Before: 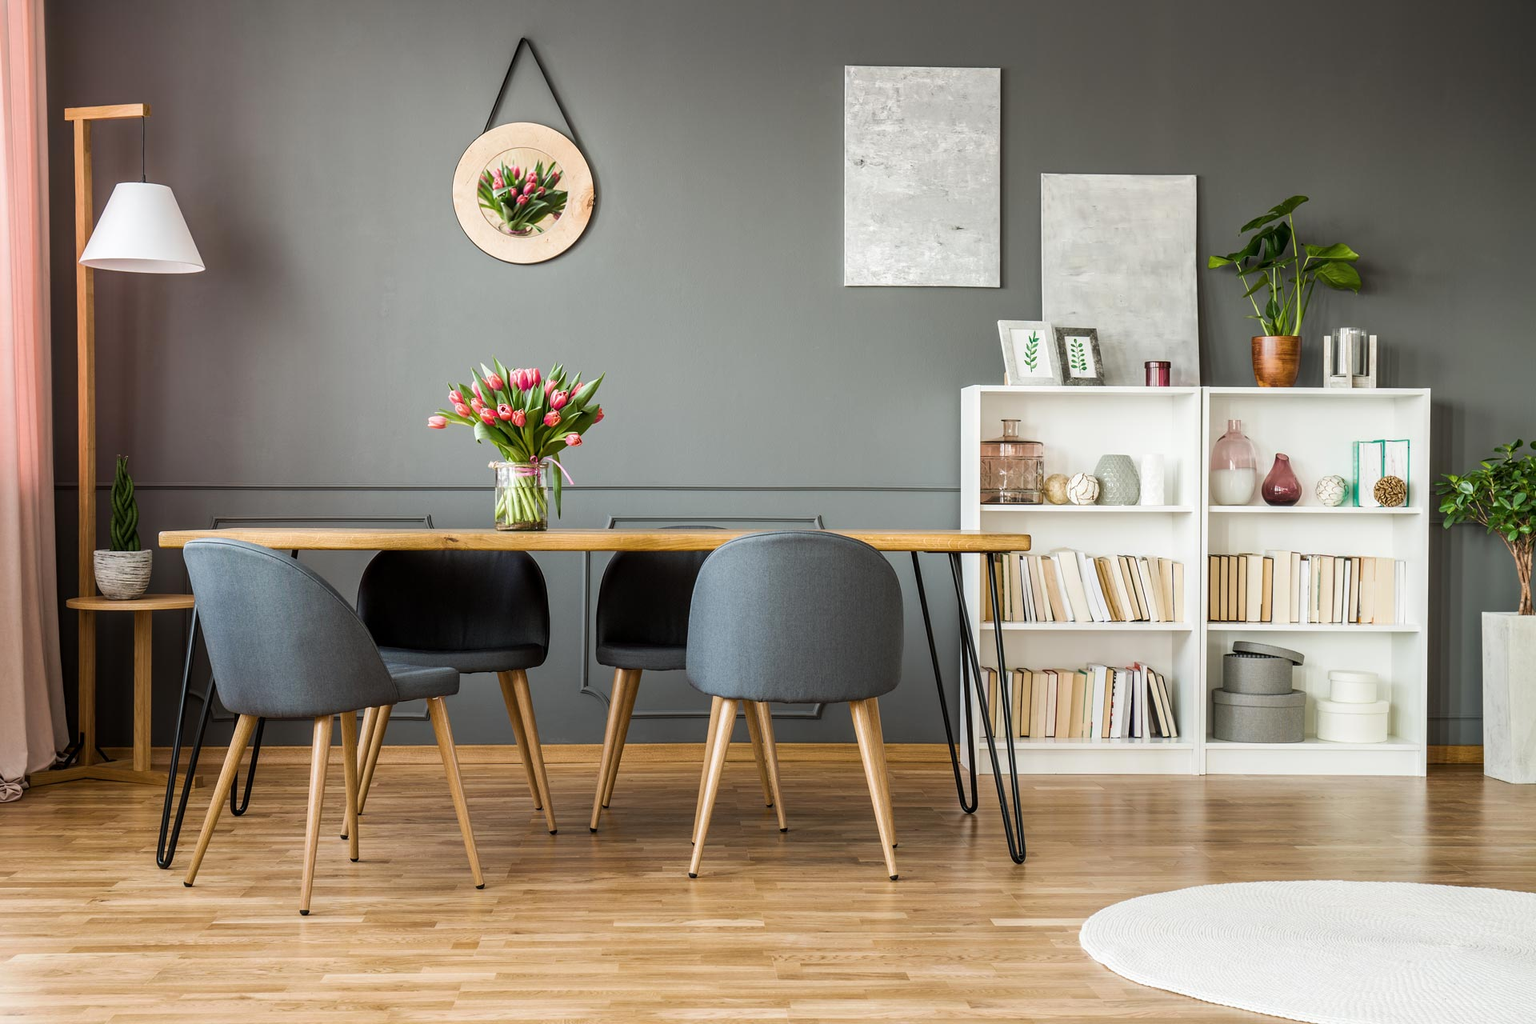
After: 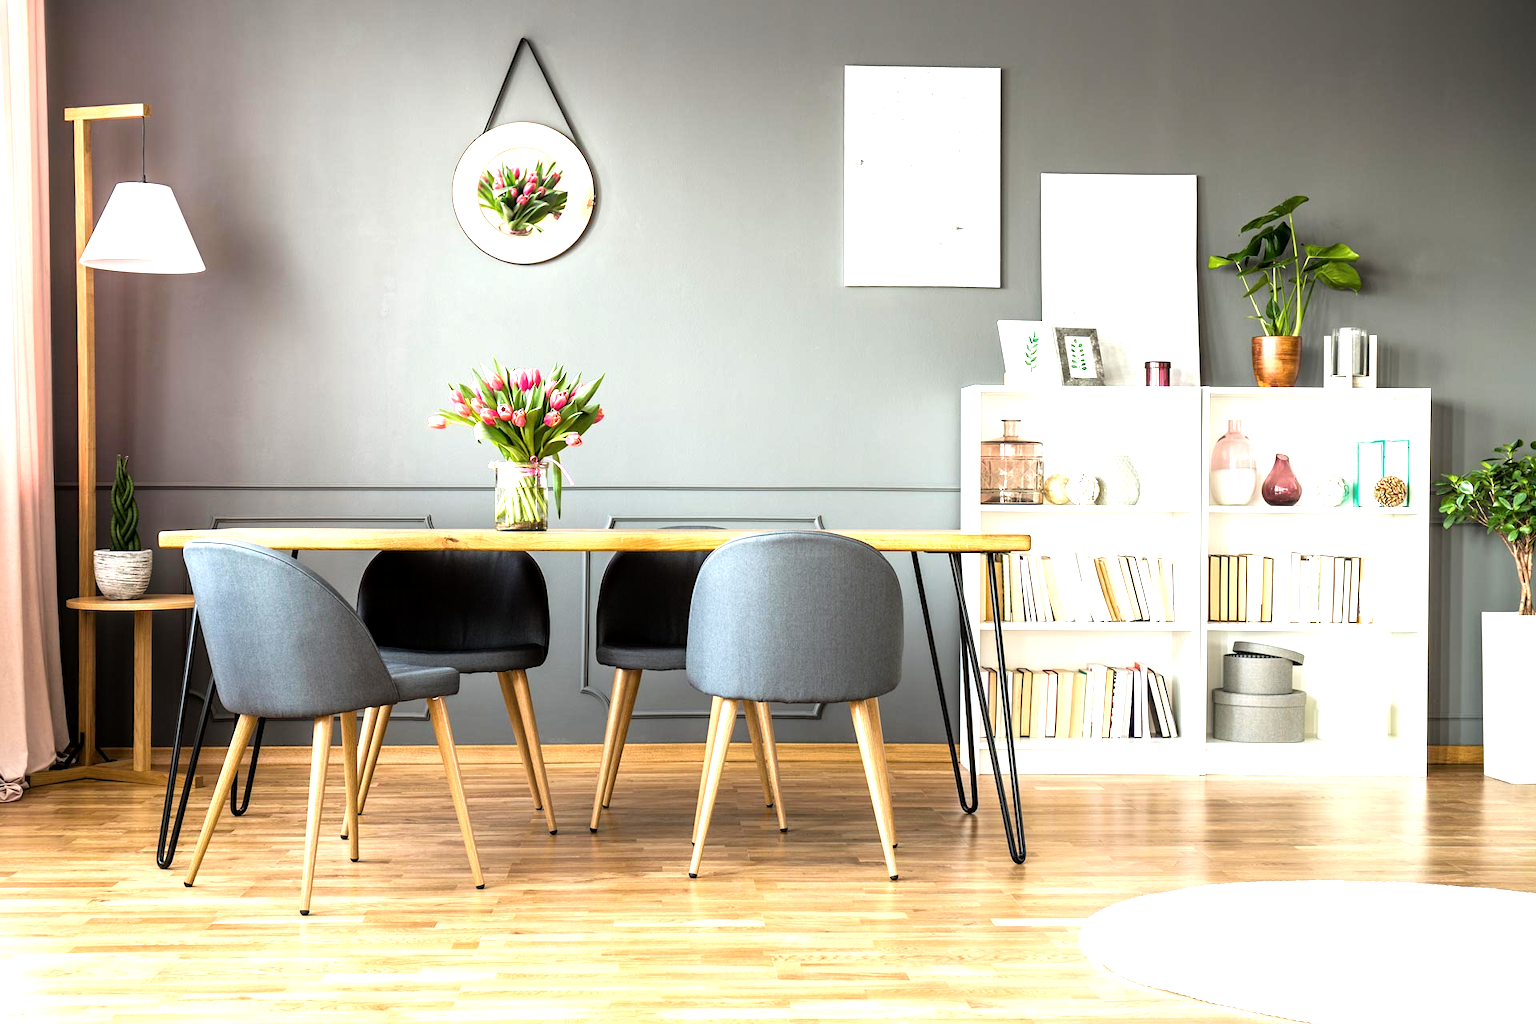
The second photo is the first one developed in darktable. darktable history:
tone equalizer: -8 EV -0.787 EV, -7 EV -0.728 EV, -6 EV -0.571 EV, -5 EV -0.389 EV, -3 EV 0.394 EV, -2 EV 0.6 EV, -1 EV 0.686 EV, +0 EV 0.774 EV
exposure: black level correction 0.001, exposure 0.499 EV, compensate highlight preservation false
